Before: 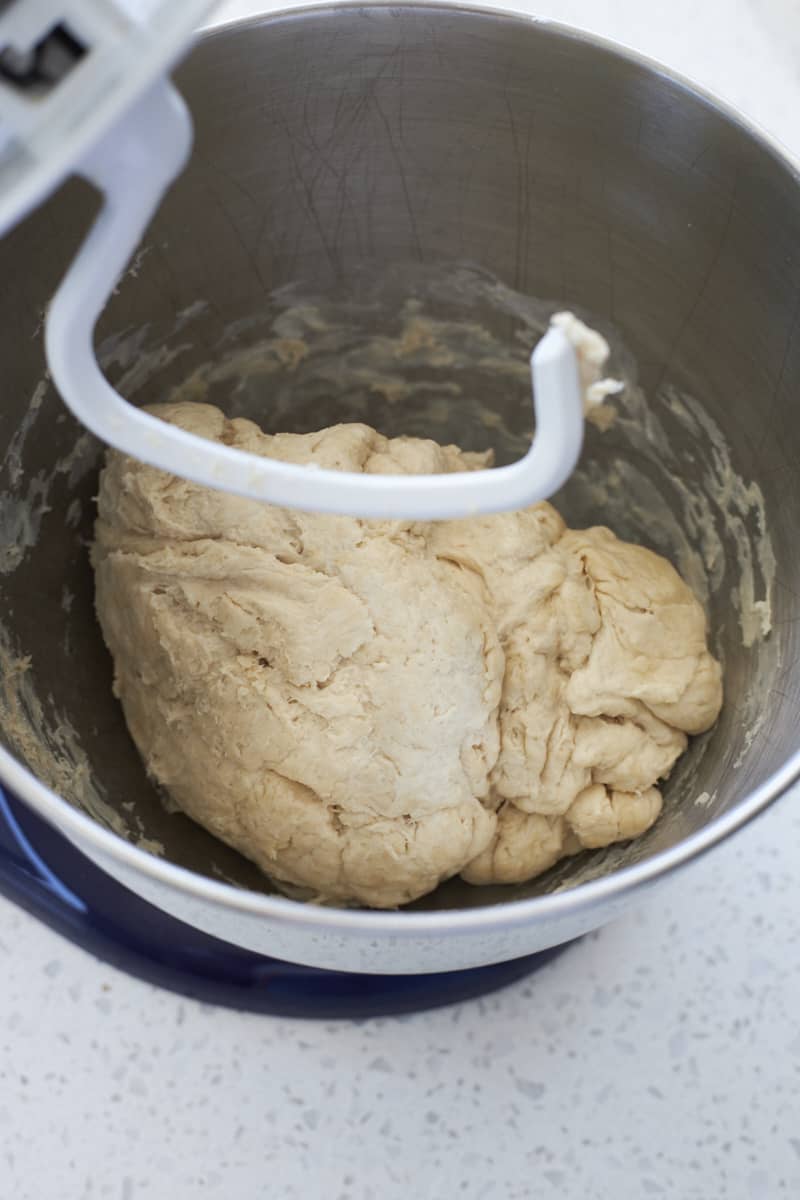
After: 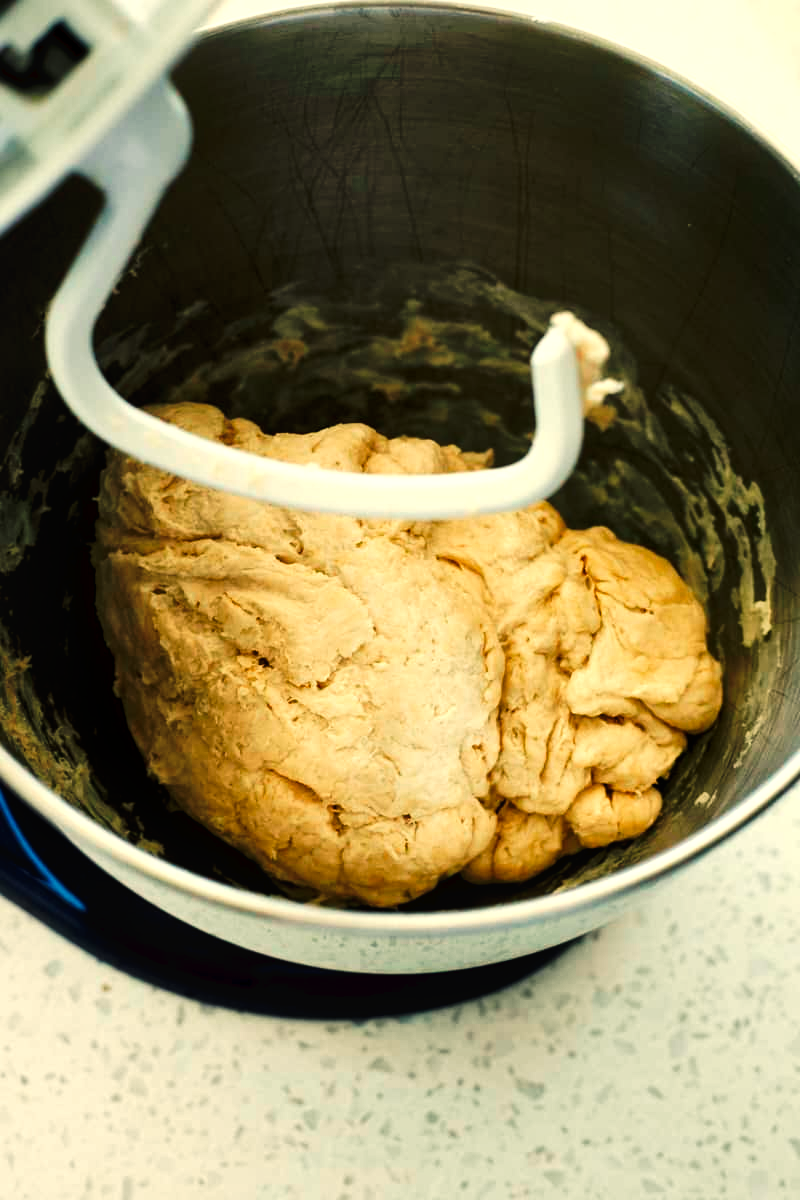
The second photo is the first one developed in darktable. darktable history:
tone curve: curves: ch0 [(0, 0) (0.003, 0.02) (0.011, 0.021) (0.025, 0.022) (0.044, 0.023) (0.069, 0.026) (0.1, 0.04) (0.136, 0.06) (0.177, 0.092) (0.224, 0.127) (0.277, 0.176) (0.335, 0.258) (0.399, 0.349) (0.468, 0.444) (0.543, 0.546) (0.623, 0.649) (0.709, 0.754) (0.801, 0.842) (0.898, 0.922) (1, 1)], preserve colors none
color balance: mode lift, gamma, gain (sRGB), lift [1.014, 0.966, 0.918, 0.87], gamma [0.86, 0.734, 0.918, 0.976], gain [1.063, 1.13, 1.063, 0.86]
local contrast: mode bilateral grid, contrast 20, coarseness 50, detail 132%, midtone range 0.2
